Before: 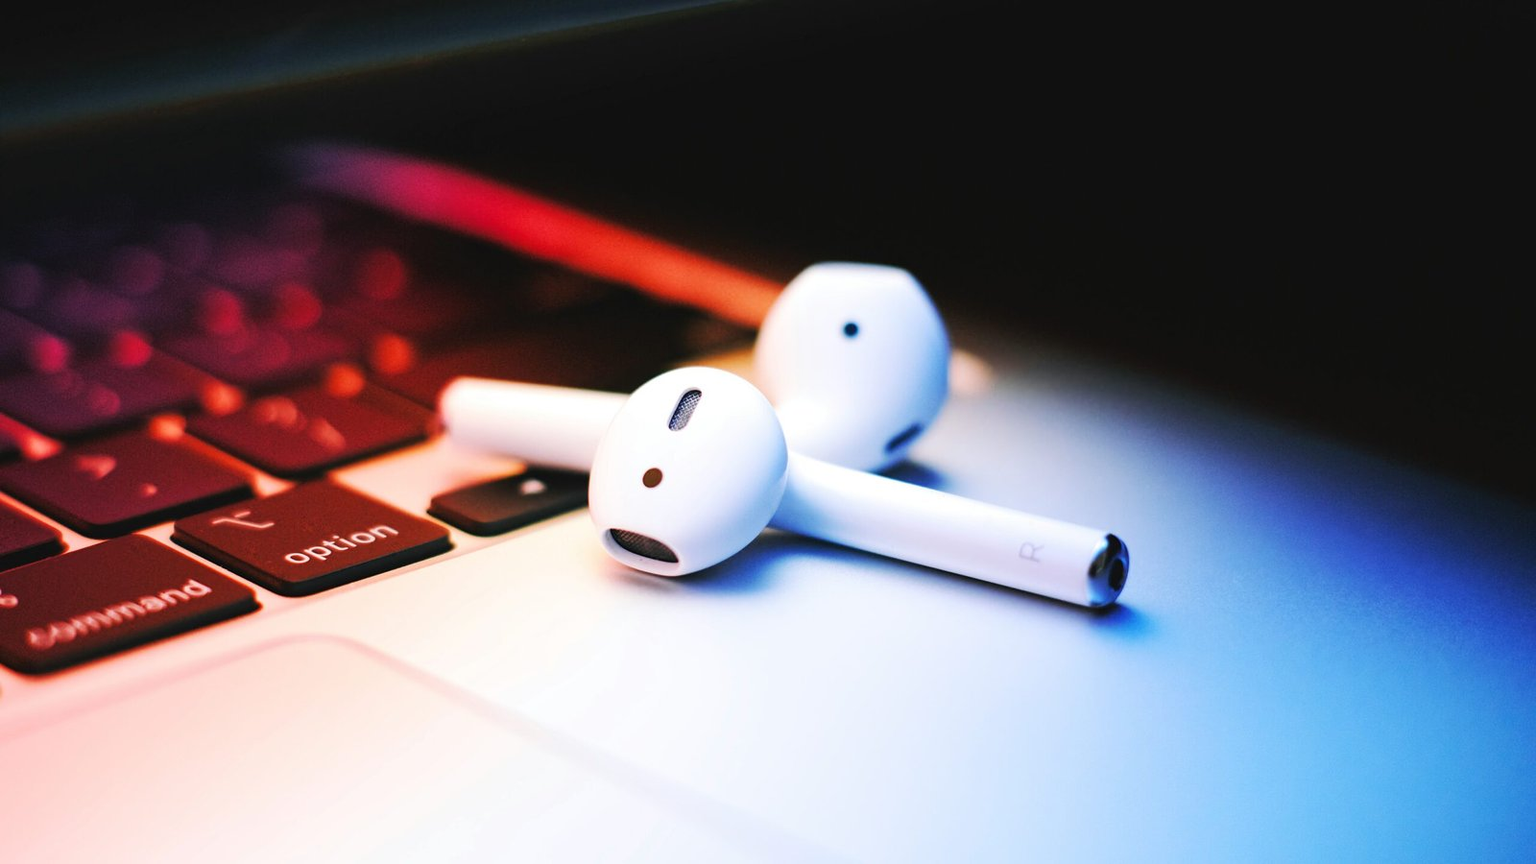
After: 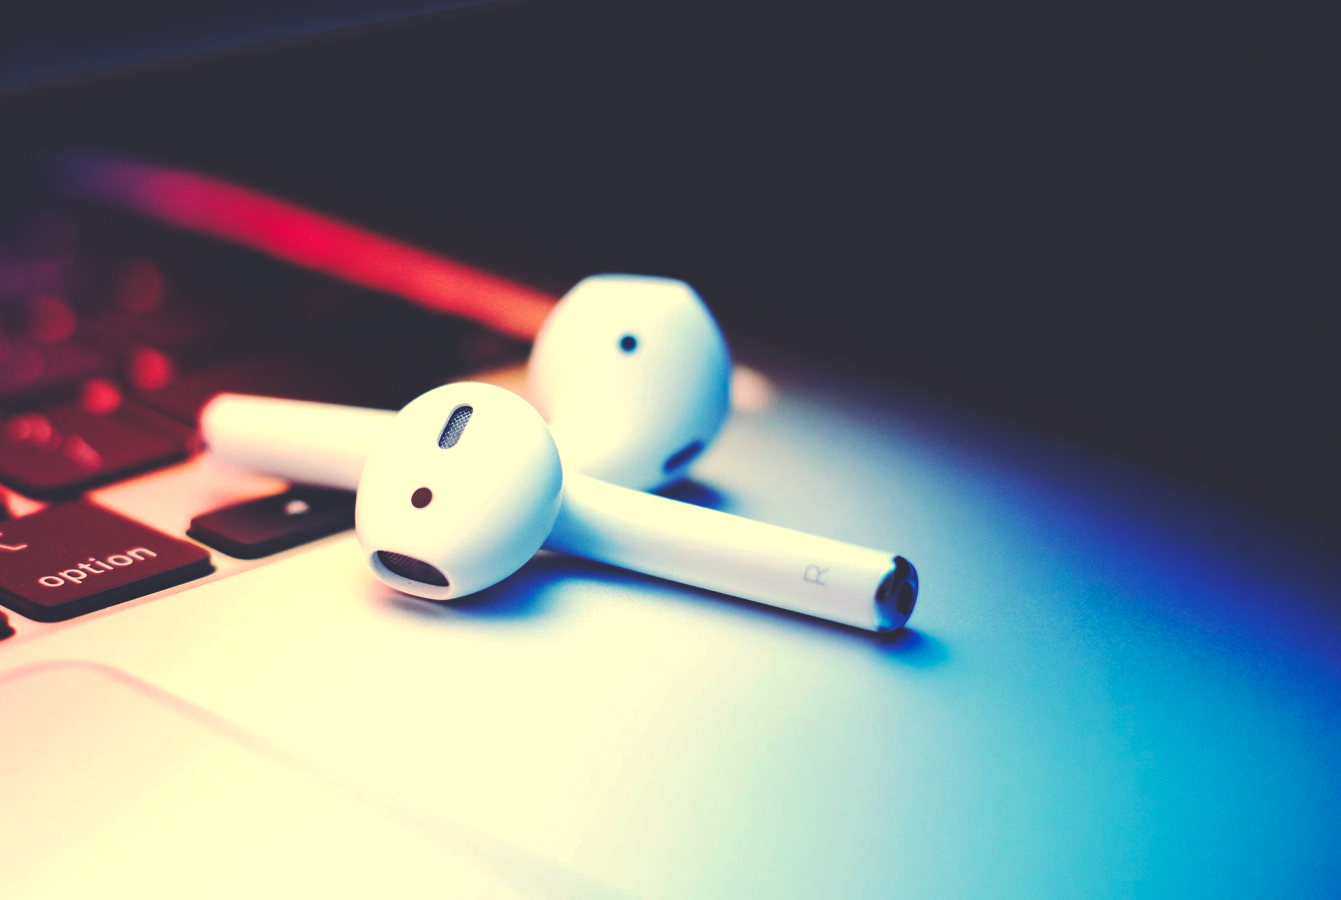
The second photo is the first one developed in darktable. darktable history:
crop: left 16.145%
tone curve: curves: ch0 [(0, 0) (0.003, 0.014) (0.011, 0.014) (0.025, 0.022) (0.044, 0.041) (0.069, 0.063) (0.1, 0.086) (0.136, 0.118) (0.177, 0.161) (0.224, 0.211) (0.277, 0.262) (0.335, 0.323) (0.399, 0.384) (0.468, 0.459) (0.543, 0.54) (0.623, 0.624) (0.709, 0.711) (0.801, 0.796) (0.898, 0.879) (1, 1)], preserve colors none
rgb curve: curves: ch0 [(0, 0.186) (0.314, 0.284) (0.576, 0.466) (0.805, 0.691) (0.936, 0.886)]; ch1 [(0, 0.186) (0.314, 0.284) (0.581, 0.534) (0.771, 0.746) (0.936, 0.958)]; ch2 [(0, 0.216) (0.275, 0.39) (1, 1)], mode RGB, independent channels, compensate middle gray true, preserve colors none
white balance: red 1.123, blue 0.83
